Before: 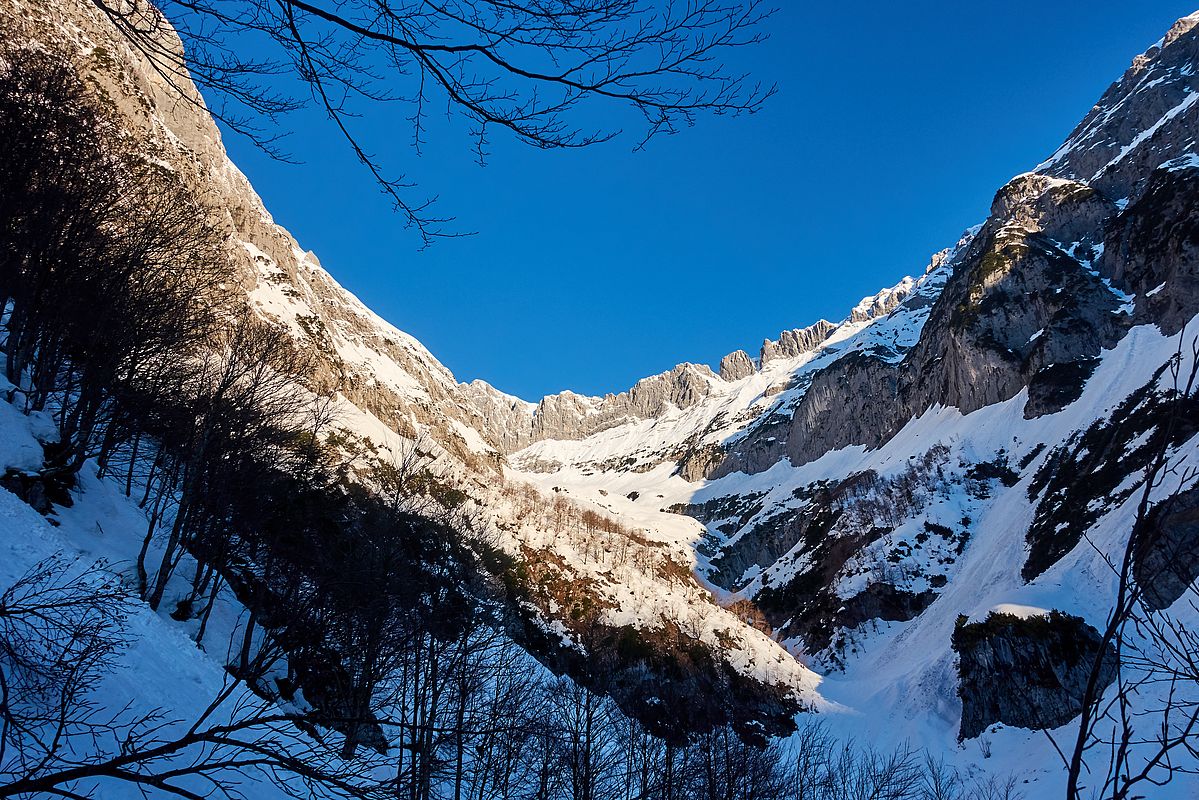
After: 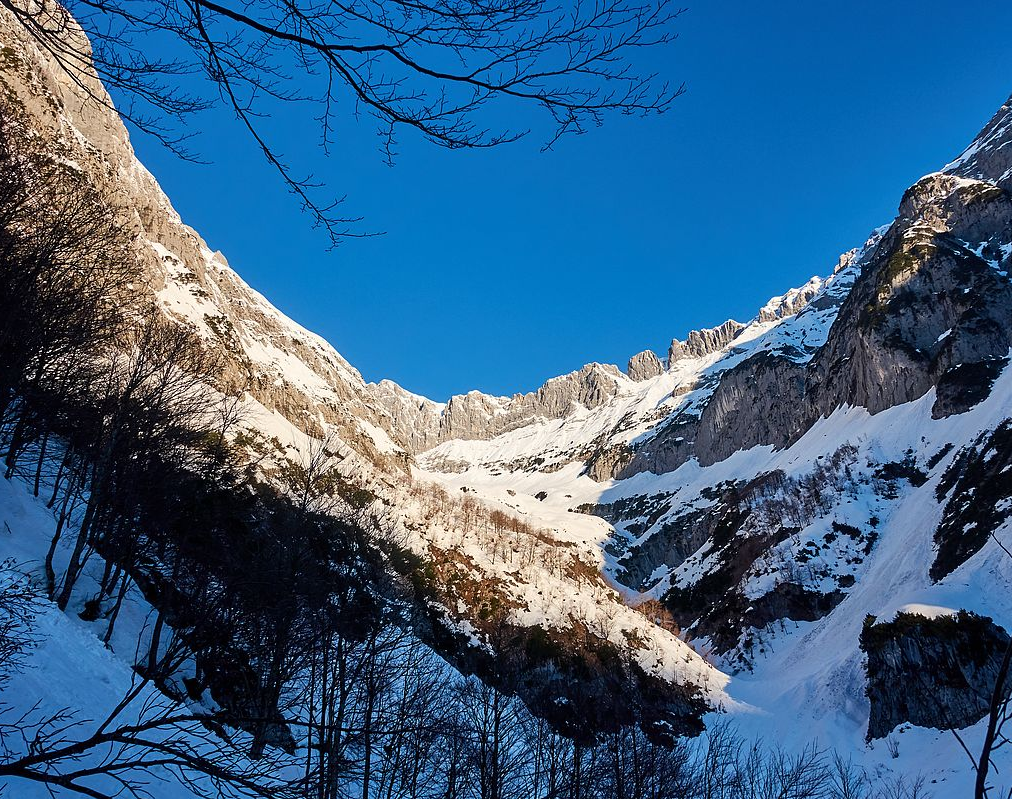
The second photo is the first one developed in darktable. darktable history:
crop: left 7.694%, right 7.829%
